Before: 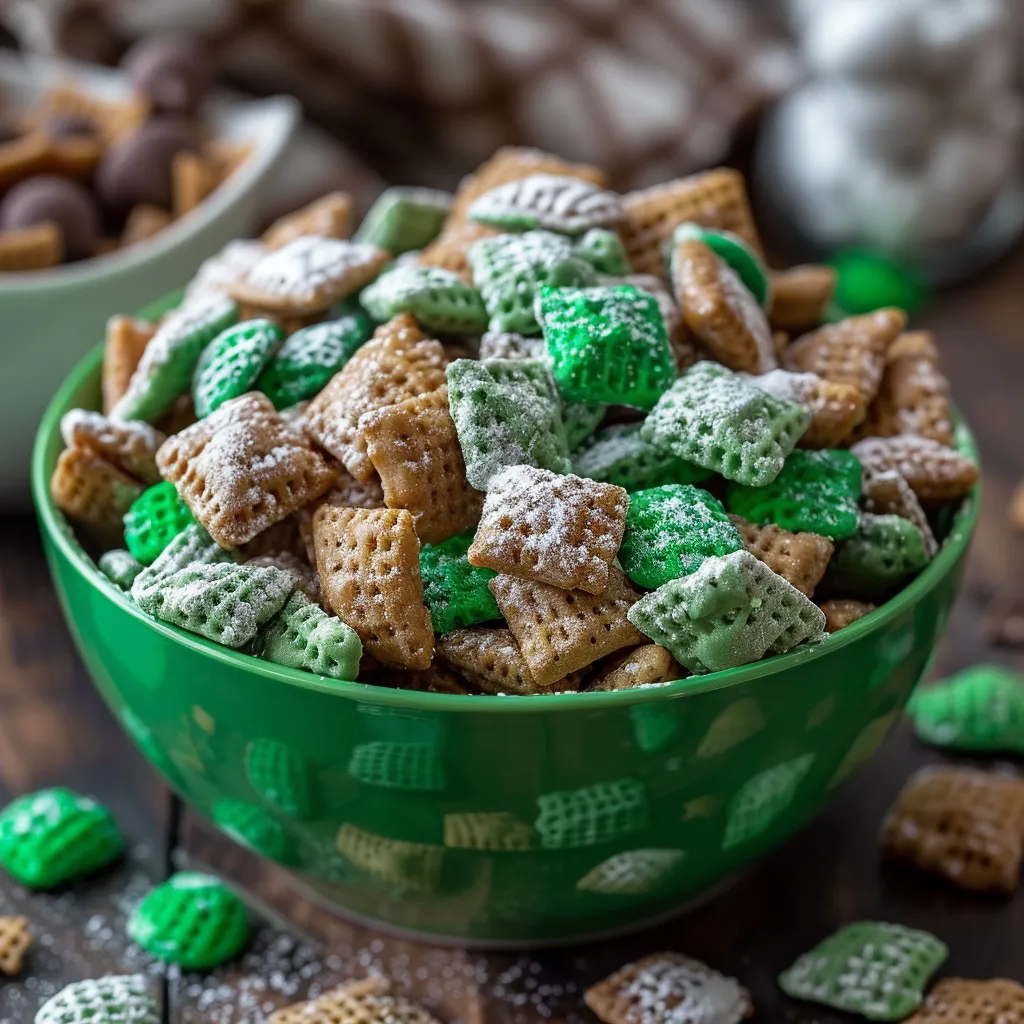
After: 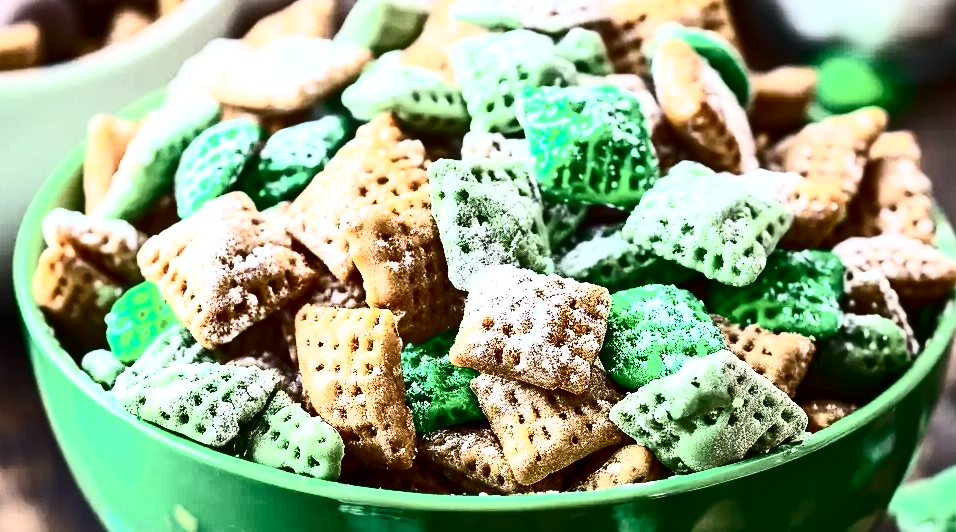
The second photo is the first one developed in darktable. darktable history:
contrast brightness saturation: contrast 0.914, brightness 0.203
exposure: exposure 1 EV, compensate highlight preservation false
crop: left 1.848%, top 19.626%, right 4.778%, bottom 28.35%
